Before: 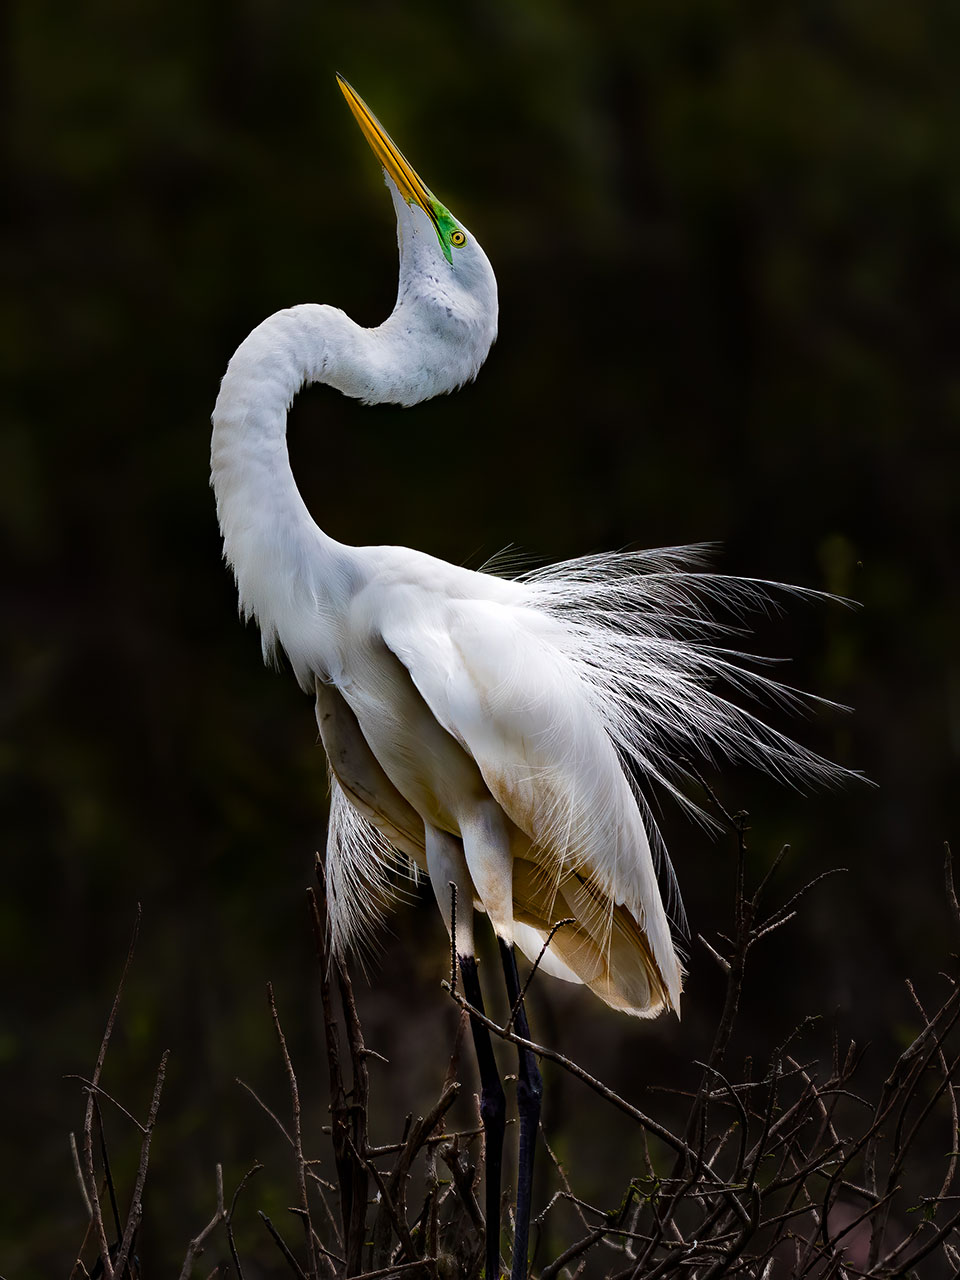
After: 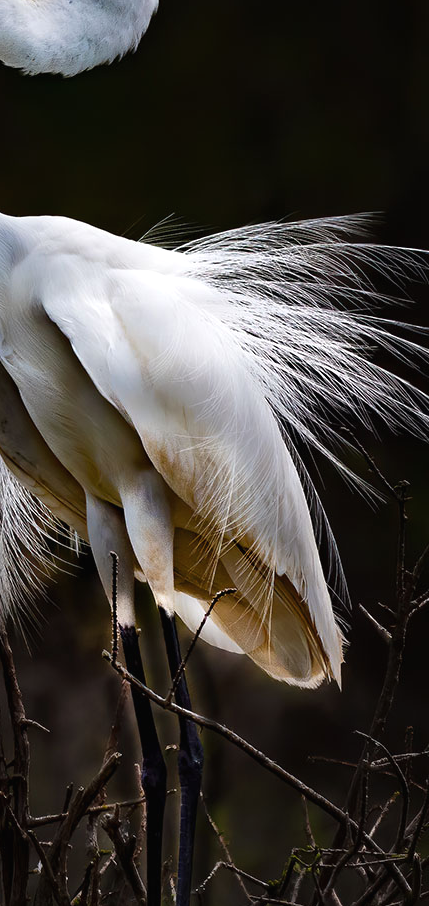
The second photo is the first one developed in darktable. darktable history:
exposure: black level correction -0.001, exposure 0.08 EV, compensate highlight preservation false
crop: left 35.345%, top 25.82%, right 19.939%, bottom 3.389%
